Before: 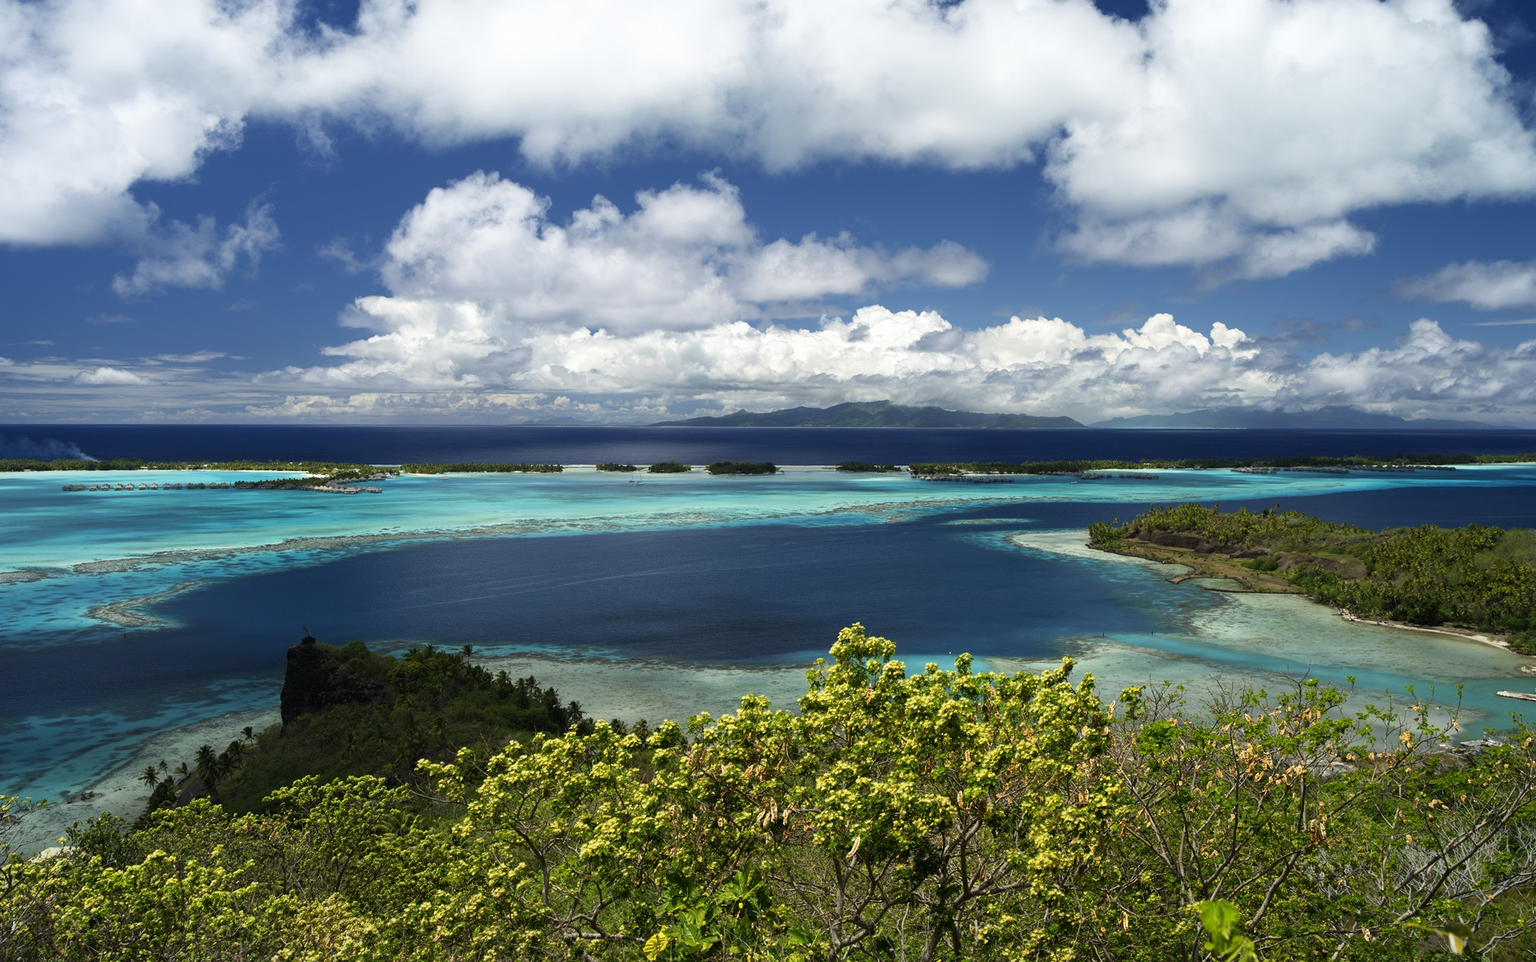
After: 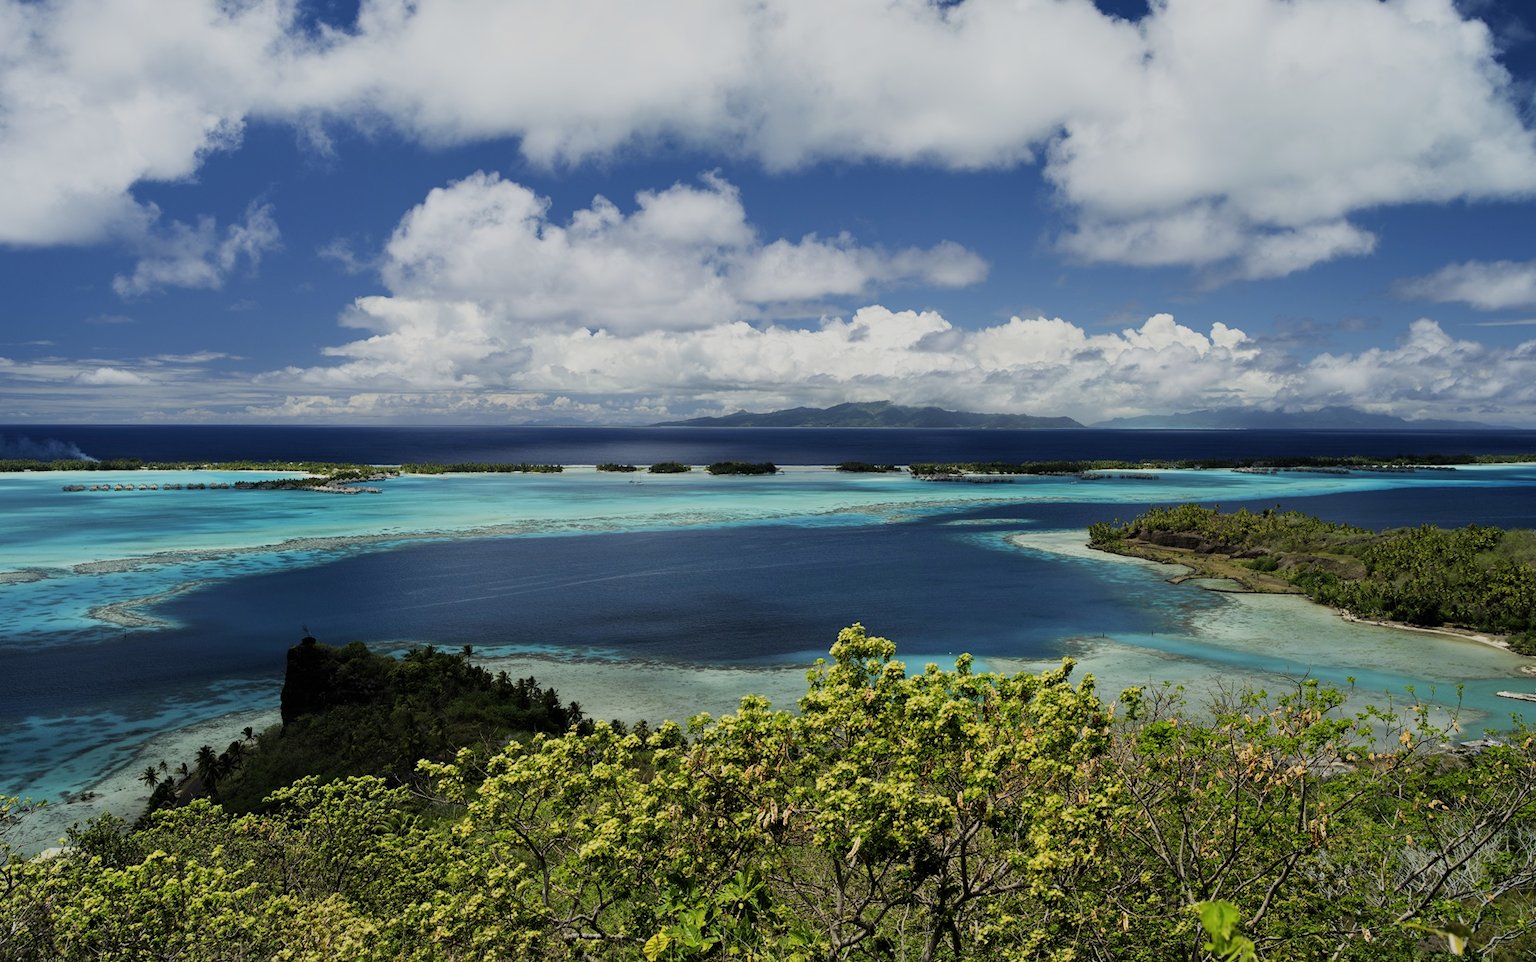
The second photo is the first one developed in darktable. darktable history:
filmic rgb: black relative exposure -7.65 EV, white relative exposure 4.56 EV, hardness 3.61
shadows and highlights: shadows 35.57, highlights -35.21, soften with gaussian
